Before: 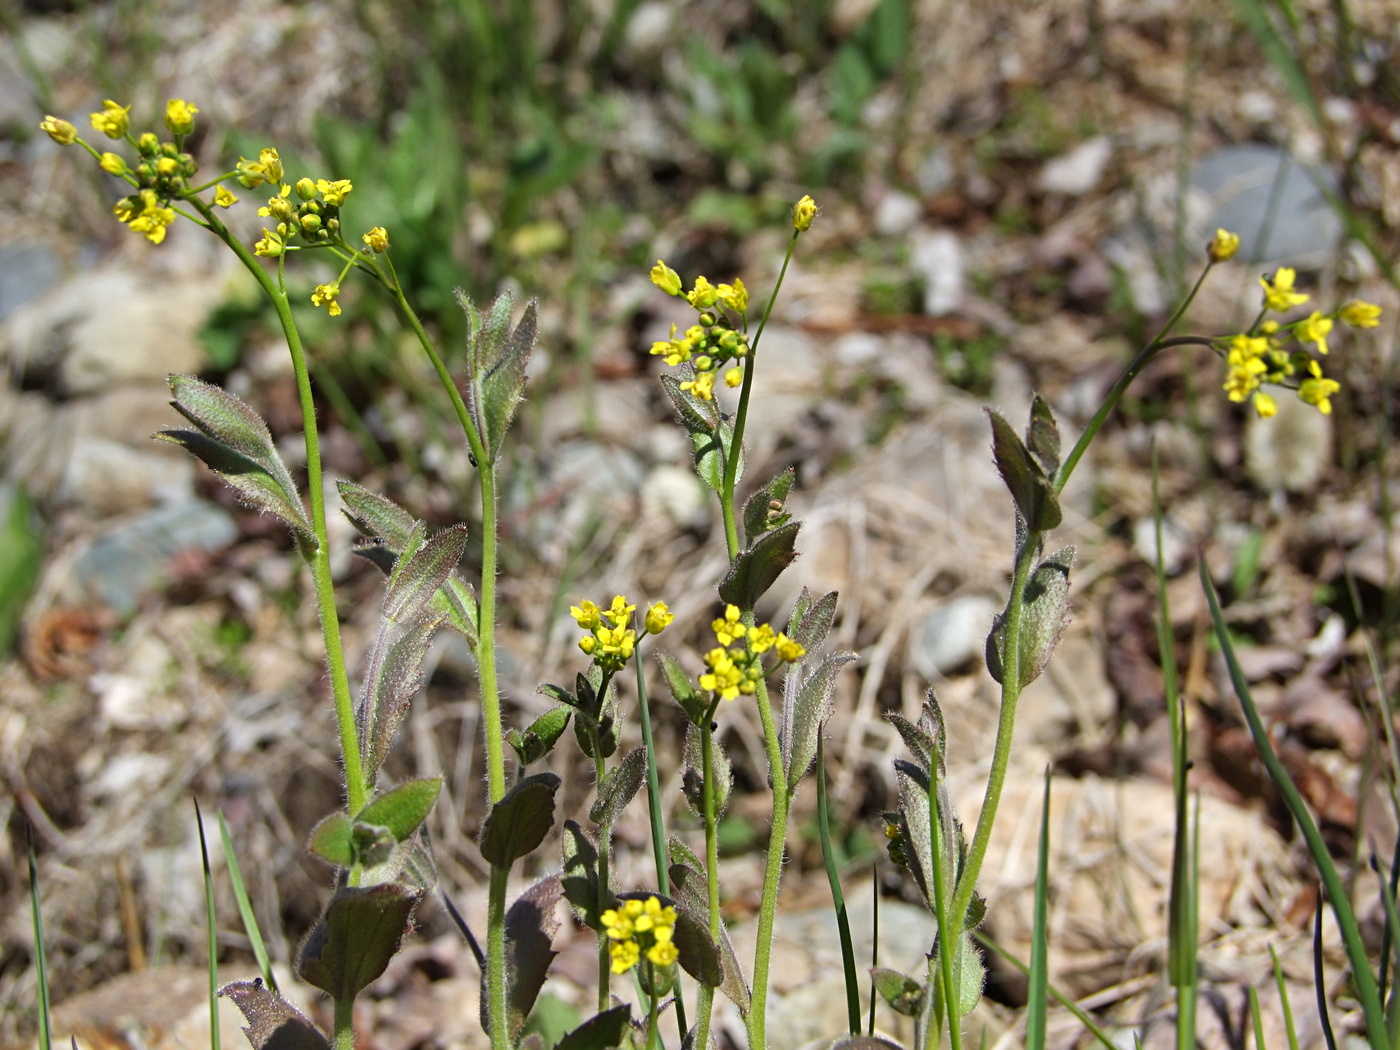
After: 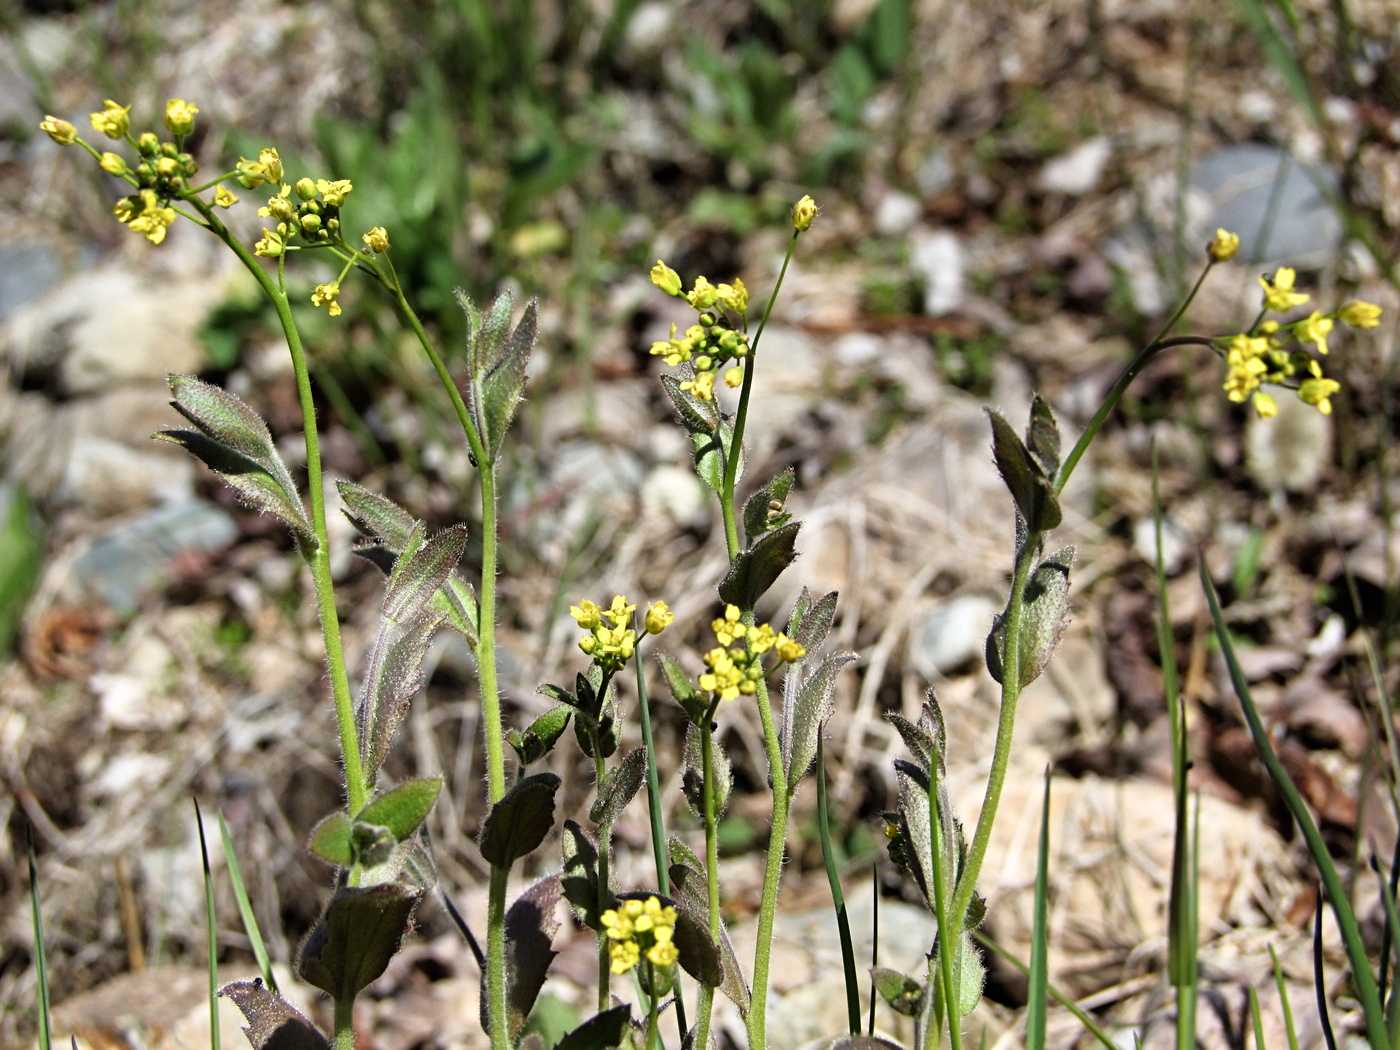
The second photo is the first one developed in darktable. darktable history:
filmic rgb: black relative exposure -8.02 EV, white relative exposure 2.46 EV, hardness 6.4, iterations of high-quality reconstruction 0
